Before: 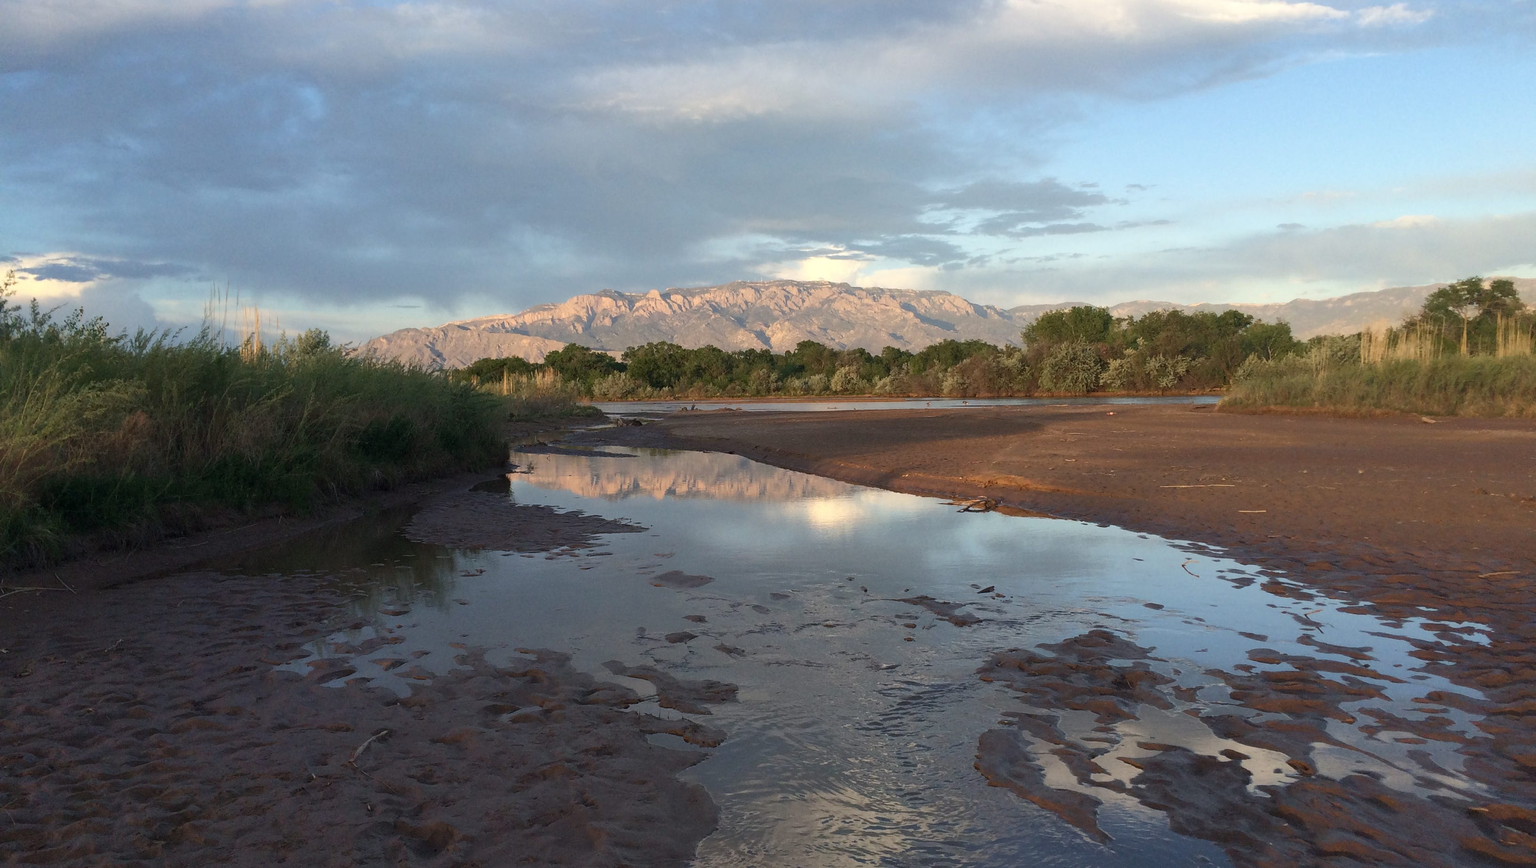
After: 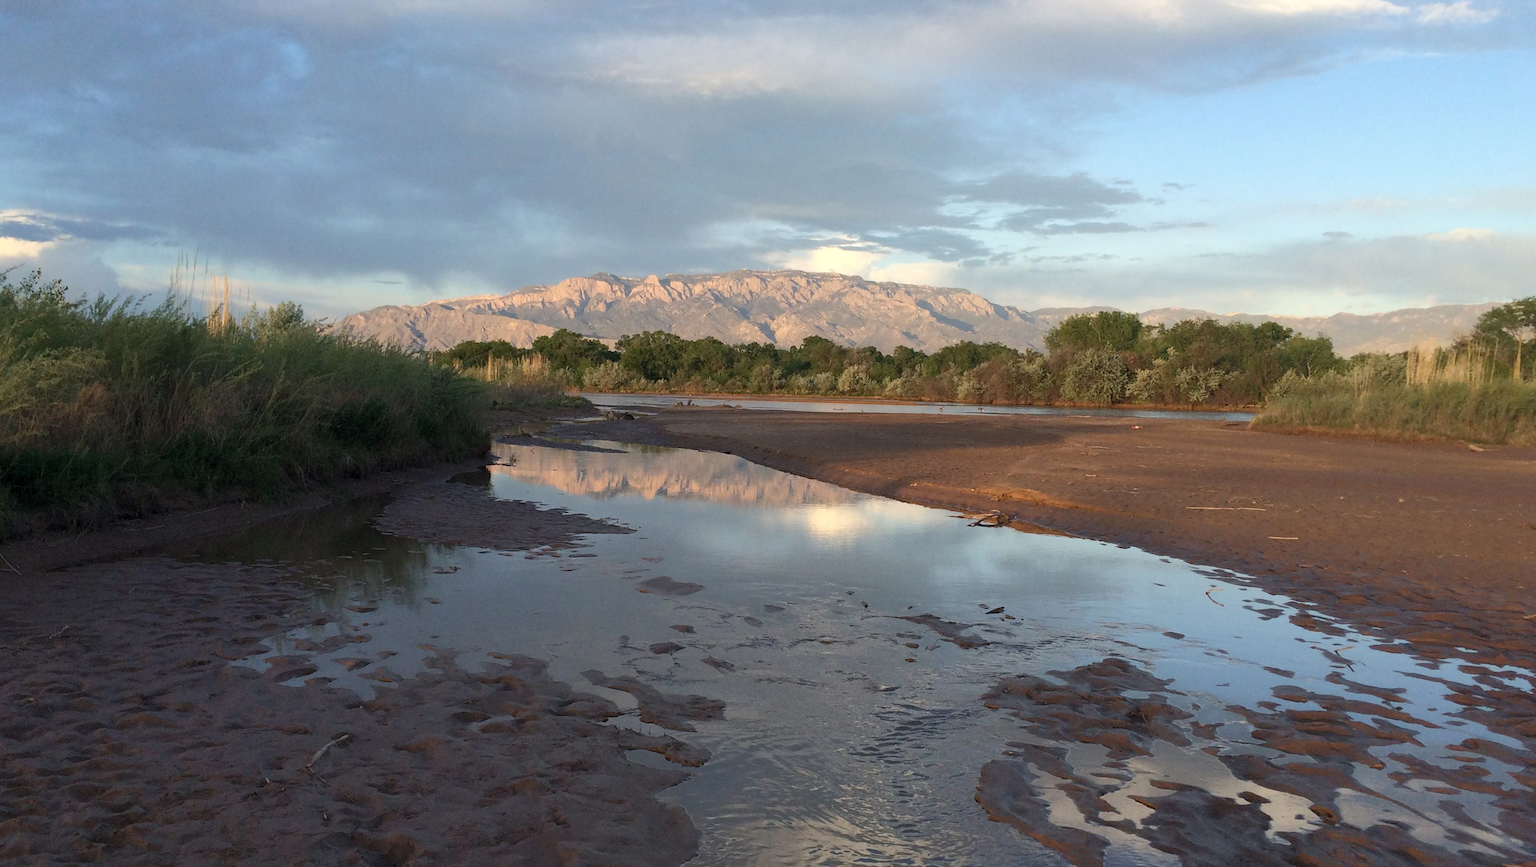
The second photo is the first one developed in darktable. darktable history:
levels: levels [0.018, 0.493, 1]
crop and rotate: angle -2.33°
